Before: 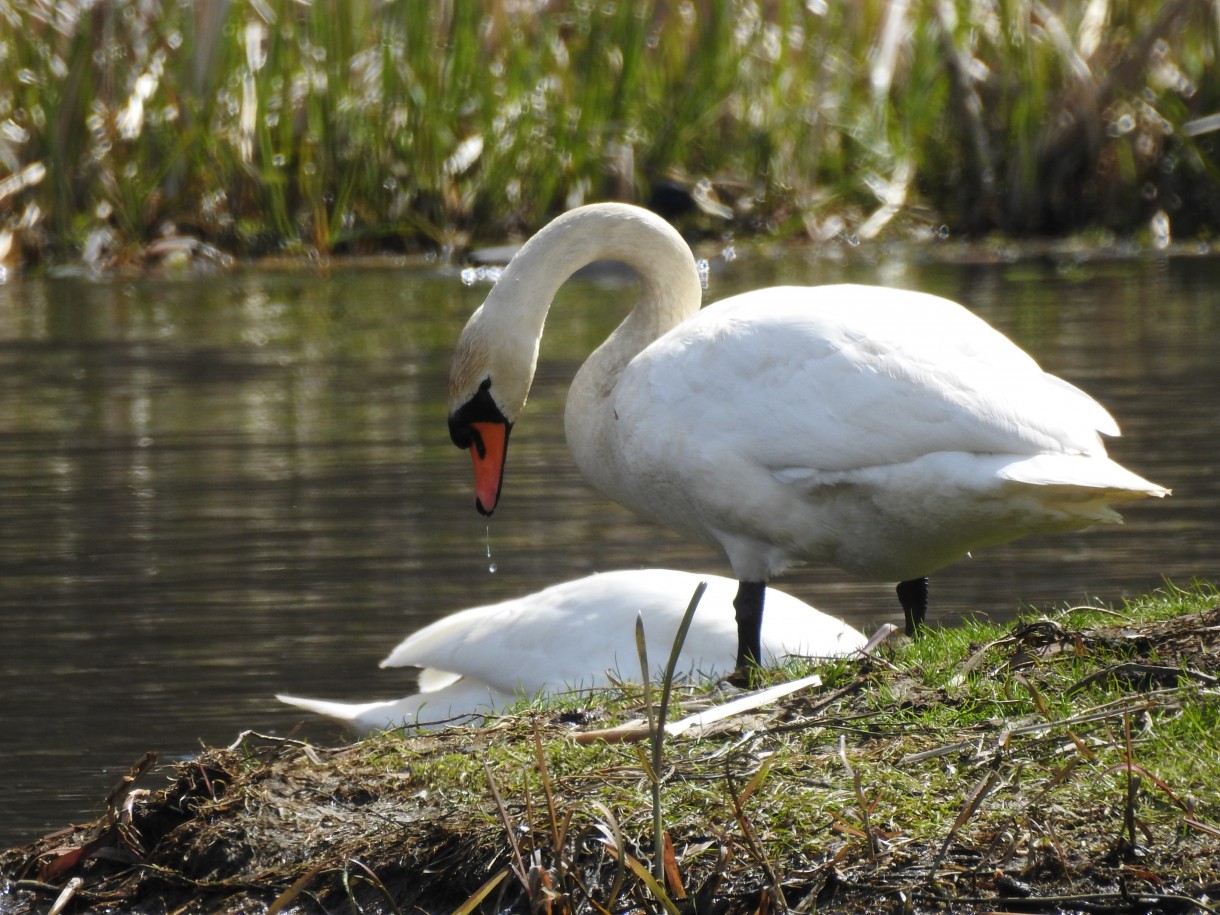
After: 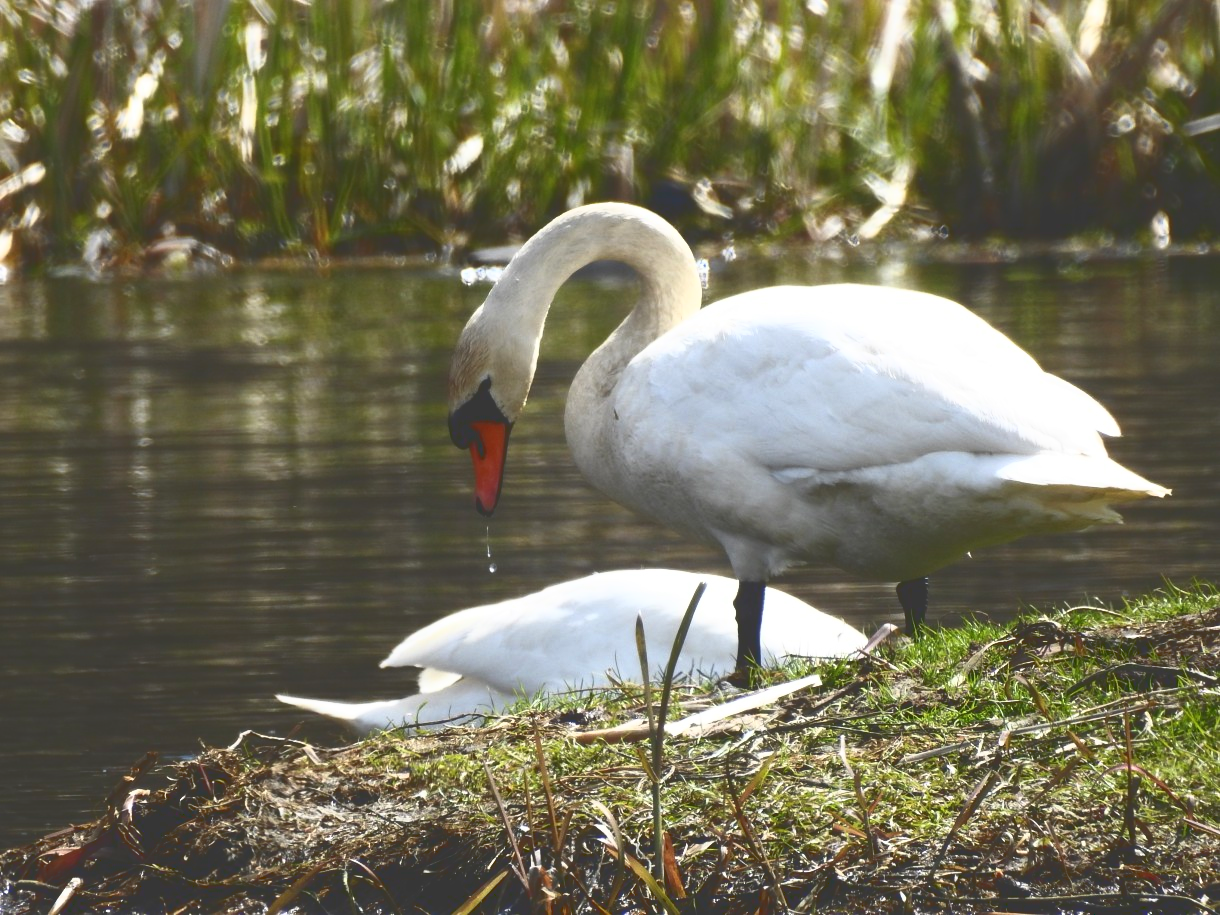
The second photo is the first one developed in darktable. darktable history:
base curve: curves: ch0 [(0, 0.036) (0.007, 0.037) (0.604, 0.887) (1, 1)]
